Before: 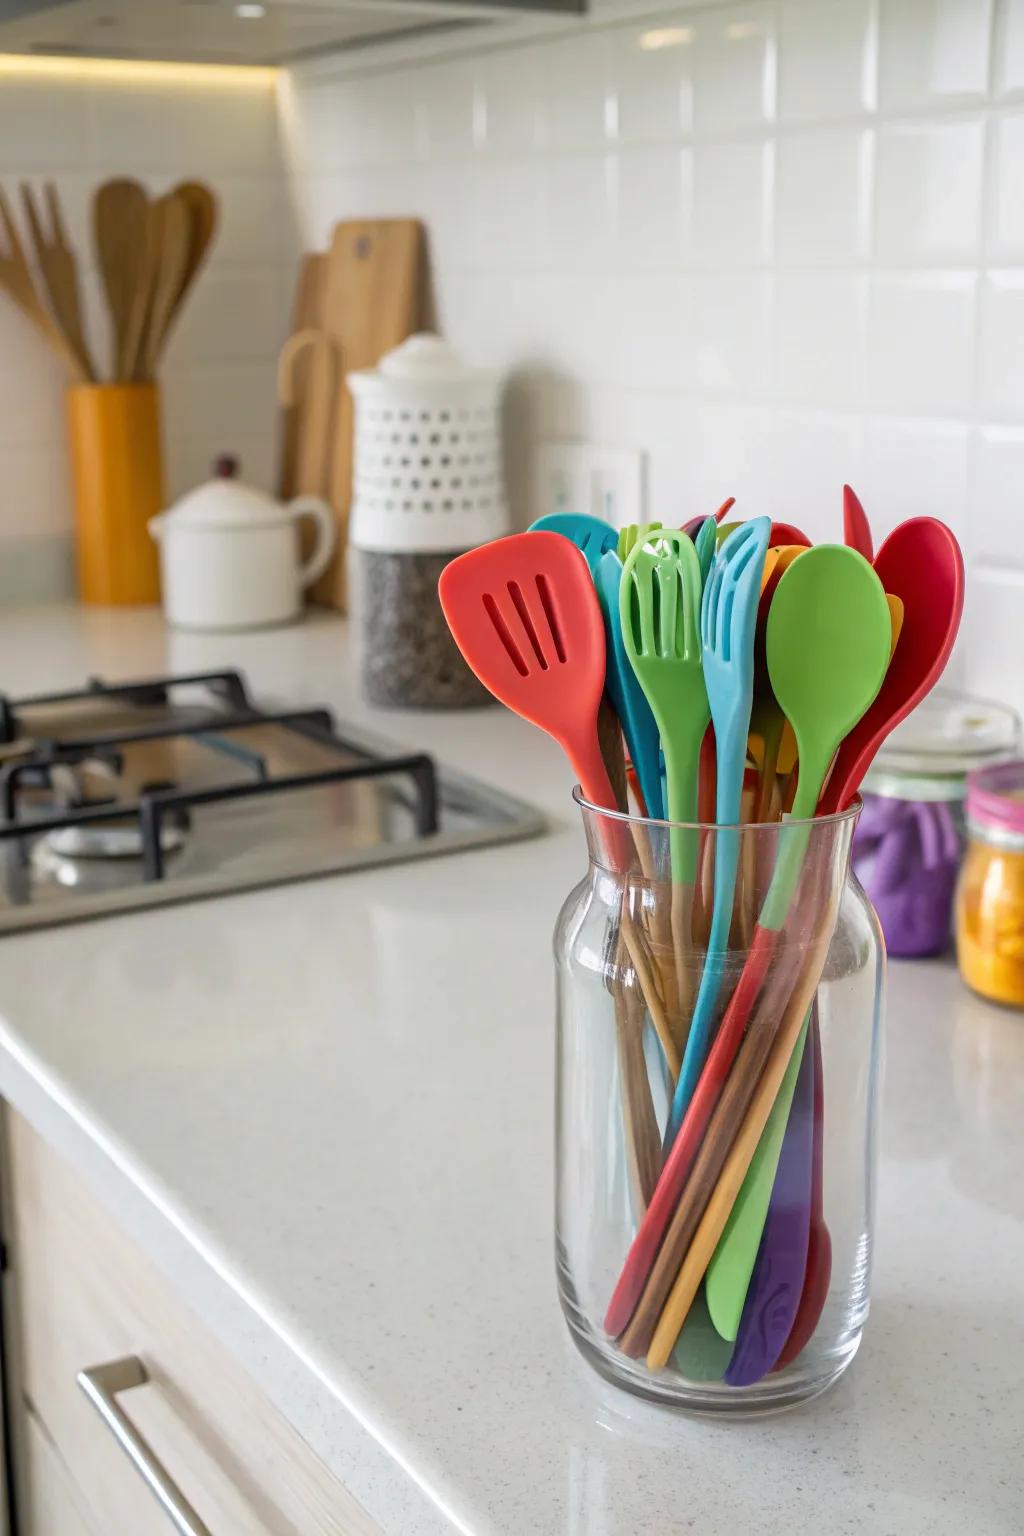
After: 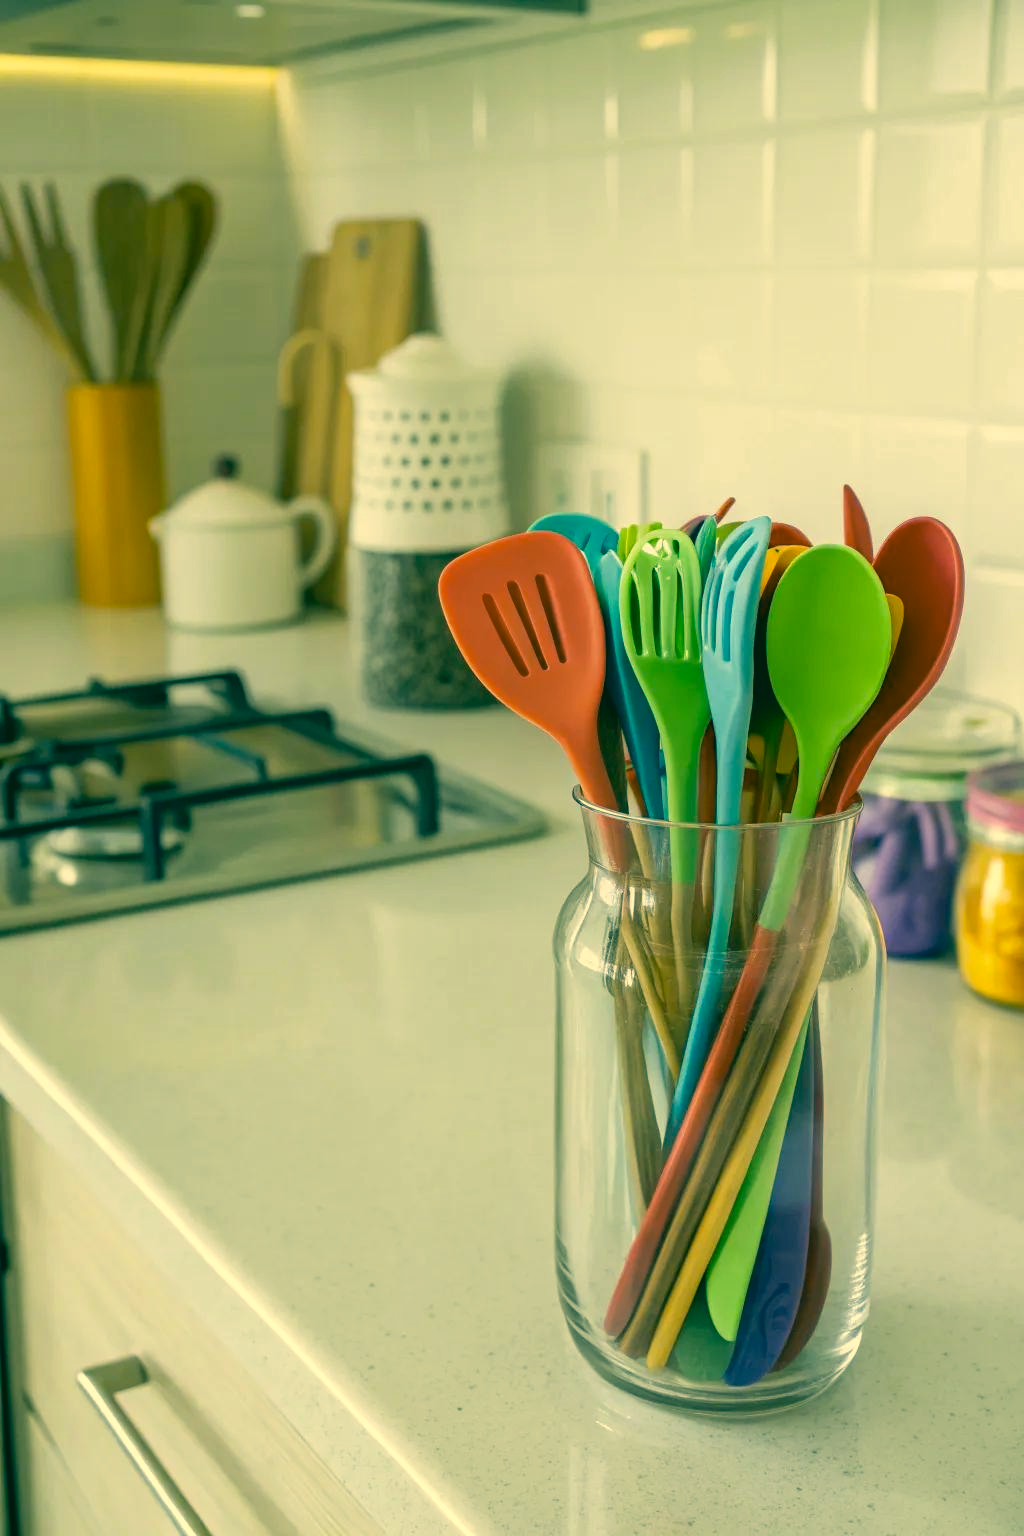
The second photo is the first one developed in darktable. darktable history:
color correction: highlights a* 1.88, highlights b* 33.9, shadows a* -37.34, shadows b* -5.4
